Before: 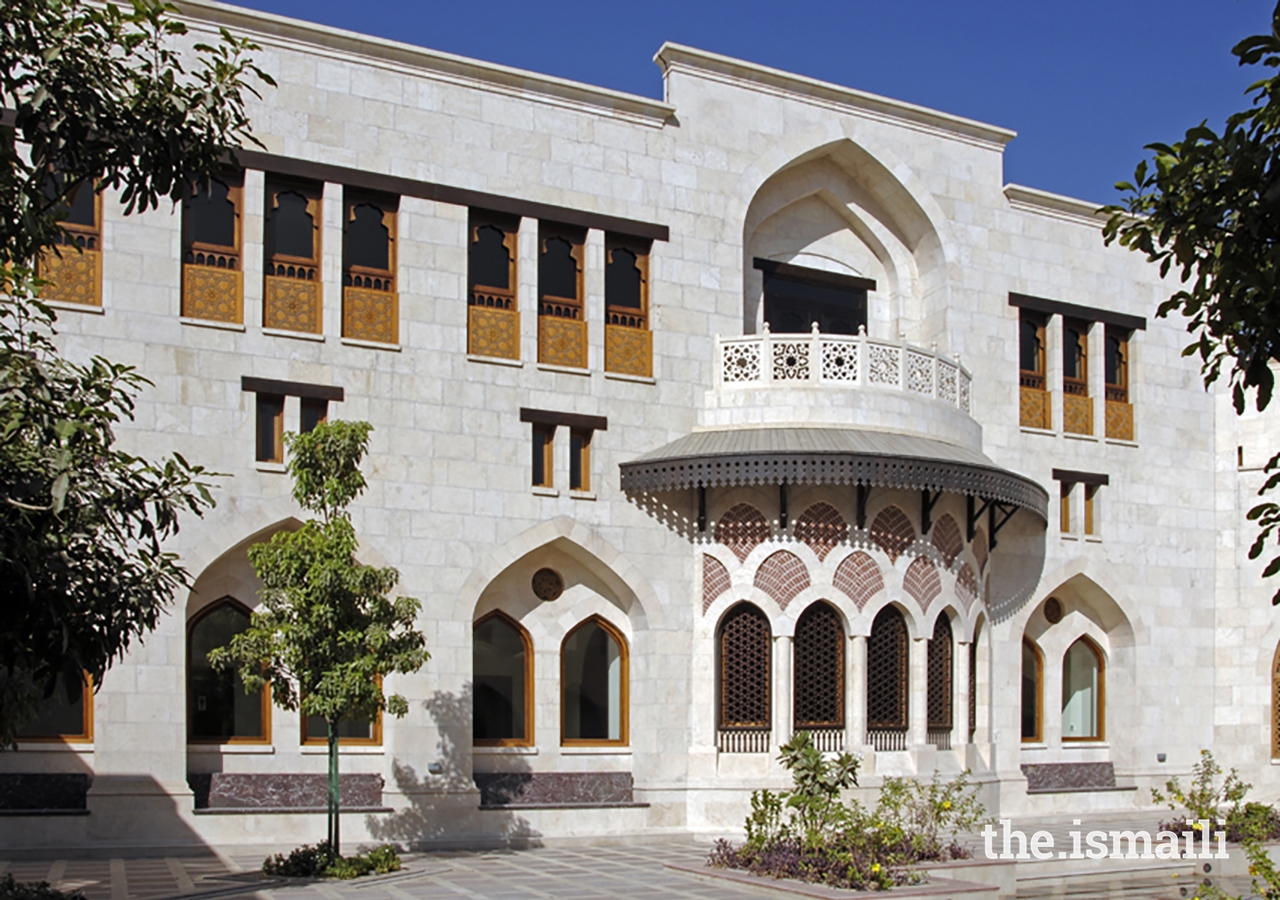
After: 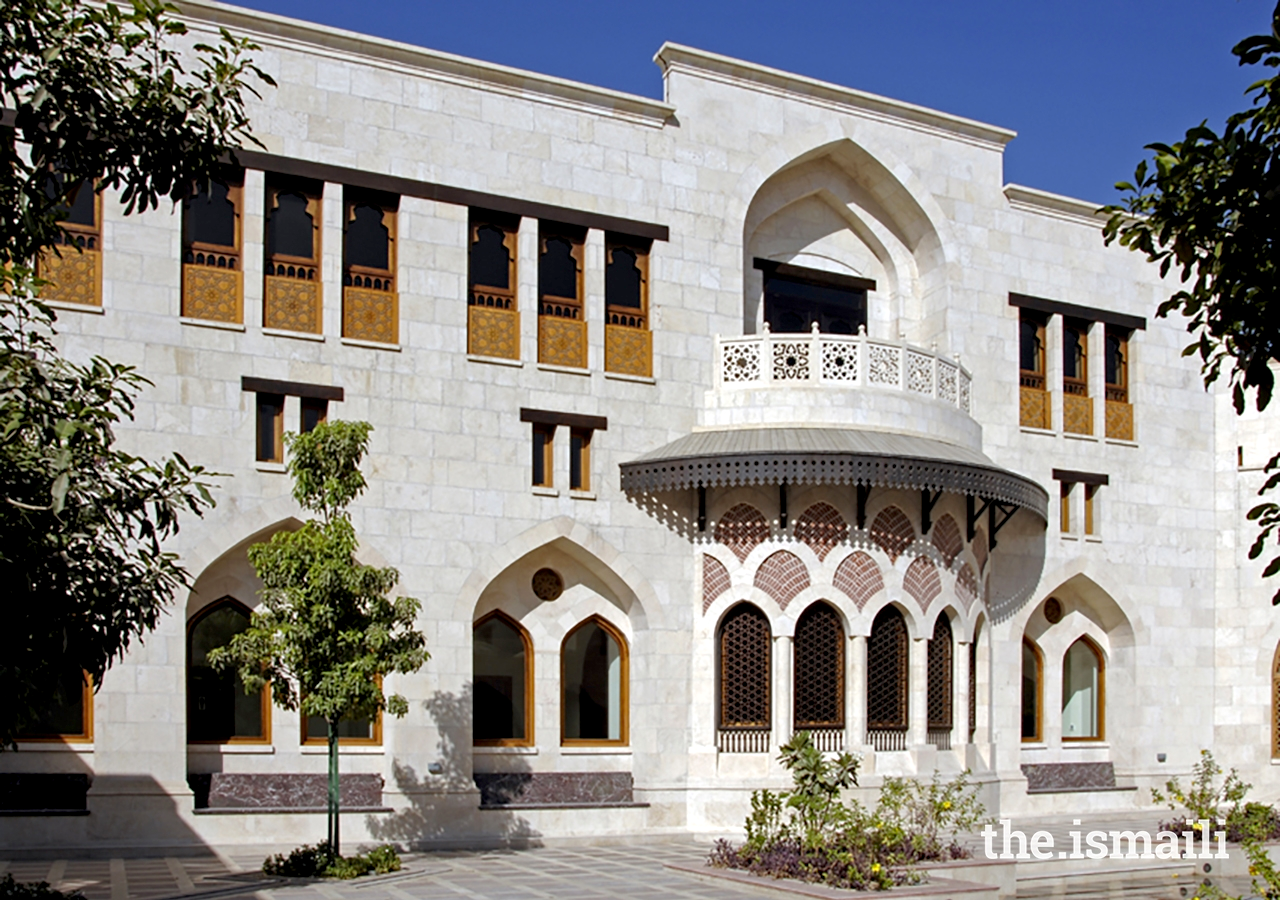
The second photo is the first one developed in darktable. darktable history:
exposure: black level correction 0.009, exposure 0.117 EV, compensate exposure bias true, compensate highlight preservation false
